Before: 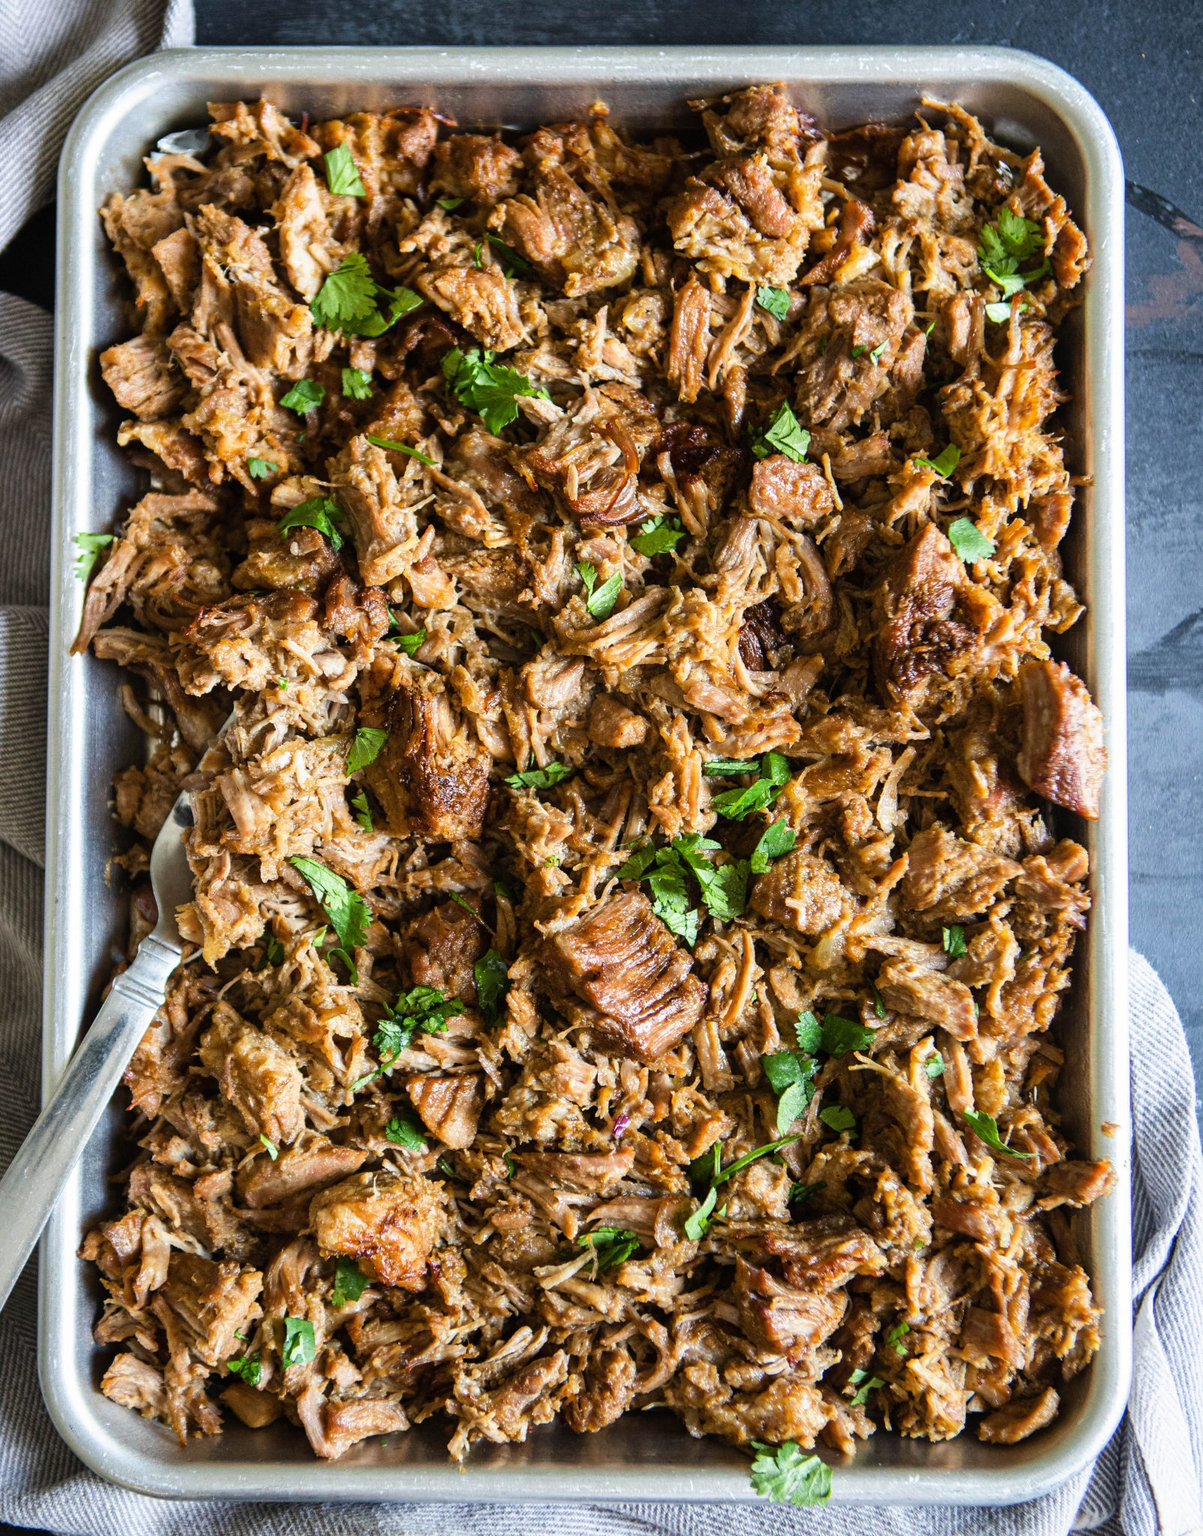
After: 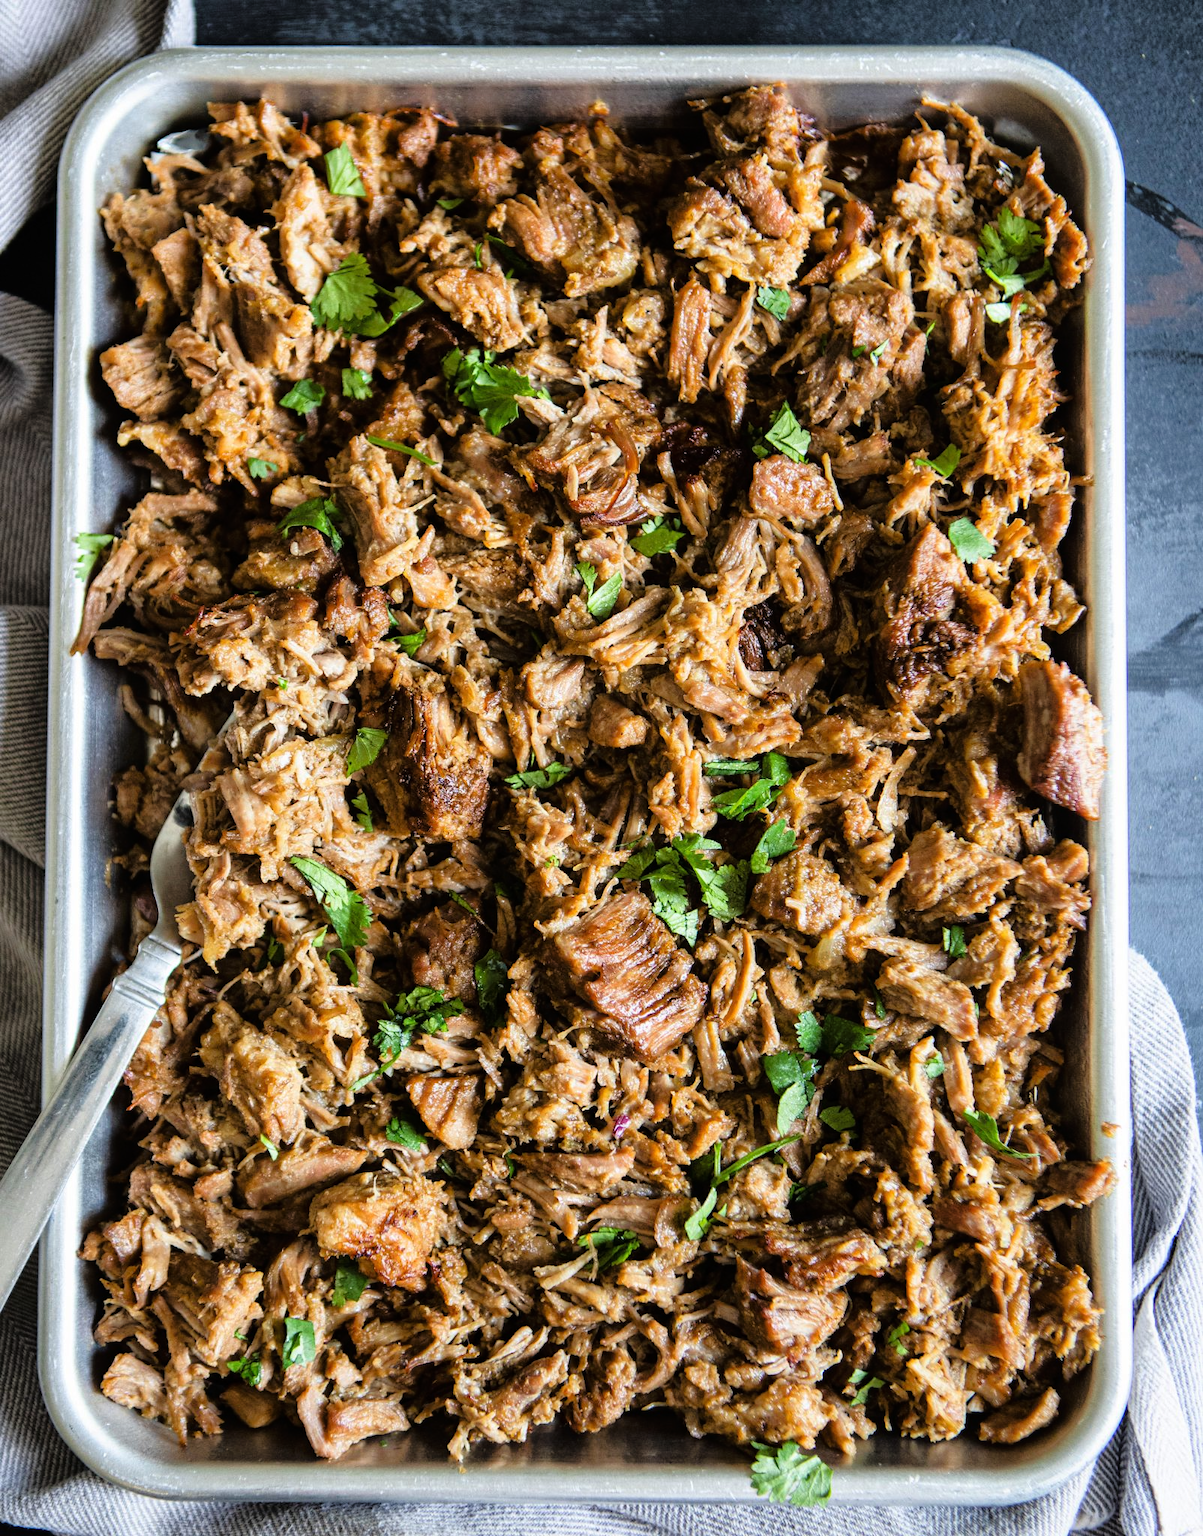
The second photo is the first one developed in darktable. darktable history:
tone curve: curves: ch0 [(0, 0) (0.126, 0.061) (0.362, 0.382) (0.498, 0.498) (0.706, 0.712) (1, 1)]; ch1 [(0, 0) (0.5, 0.505) (0.55, 0.578) (1, 1)]; ch2 [(0, 0) (0.44, 0.424) (0.489, 0.483) (0.537, 0.538) (1, 1)], color space Lab, linked channels
